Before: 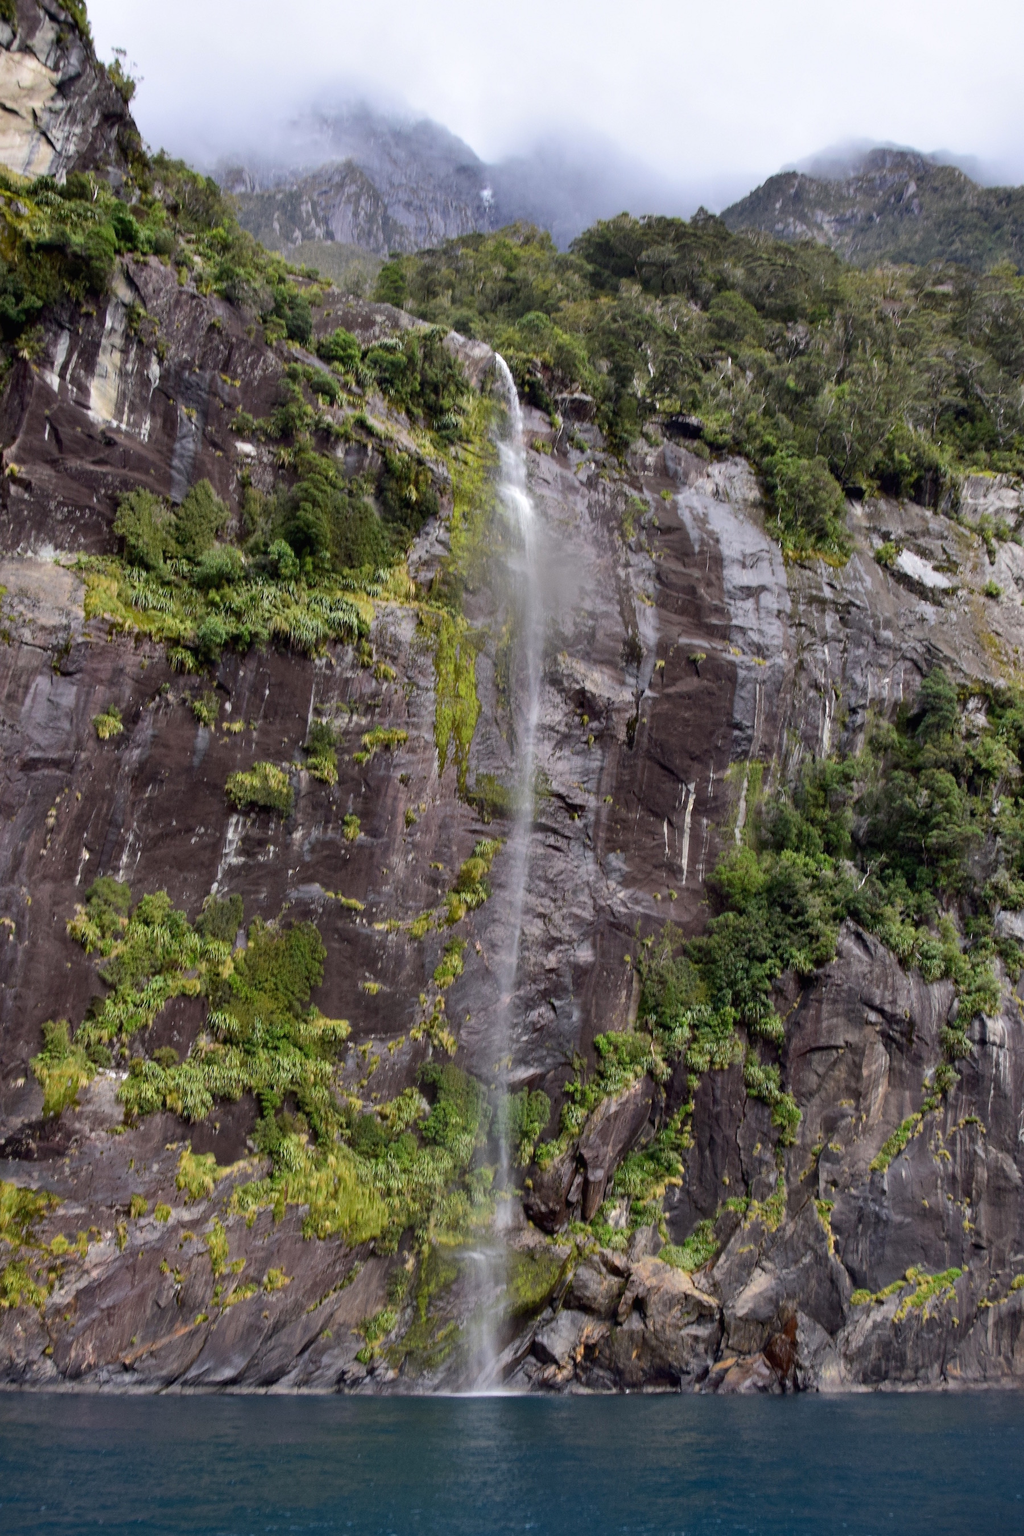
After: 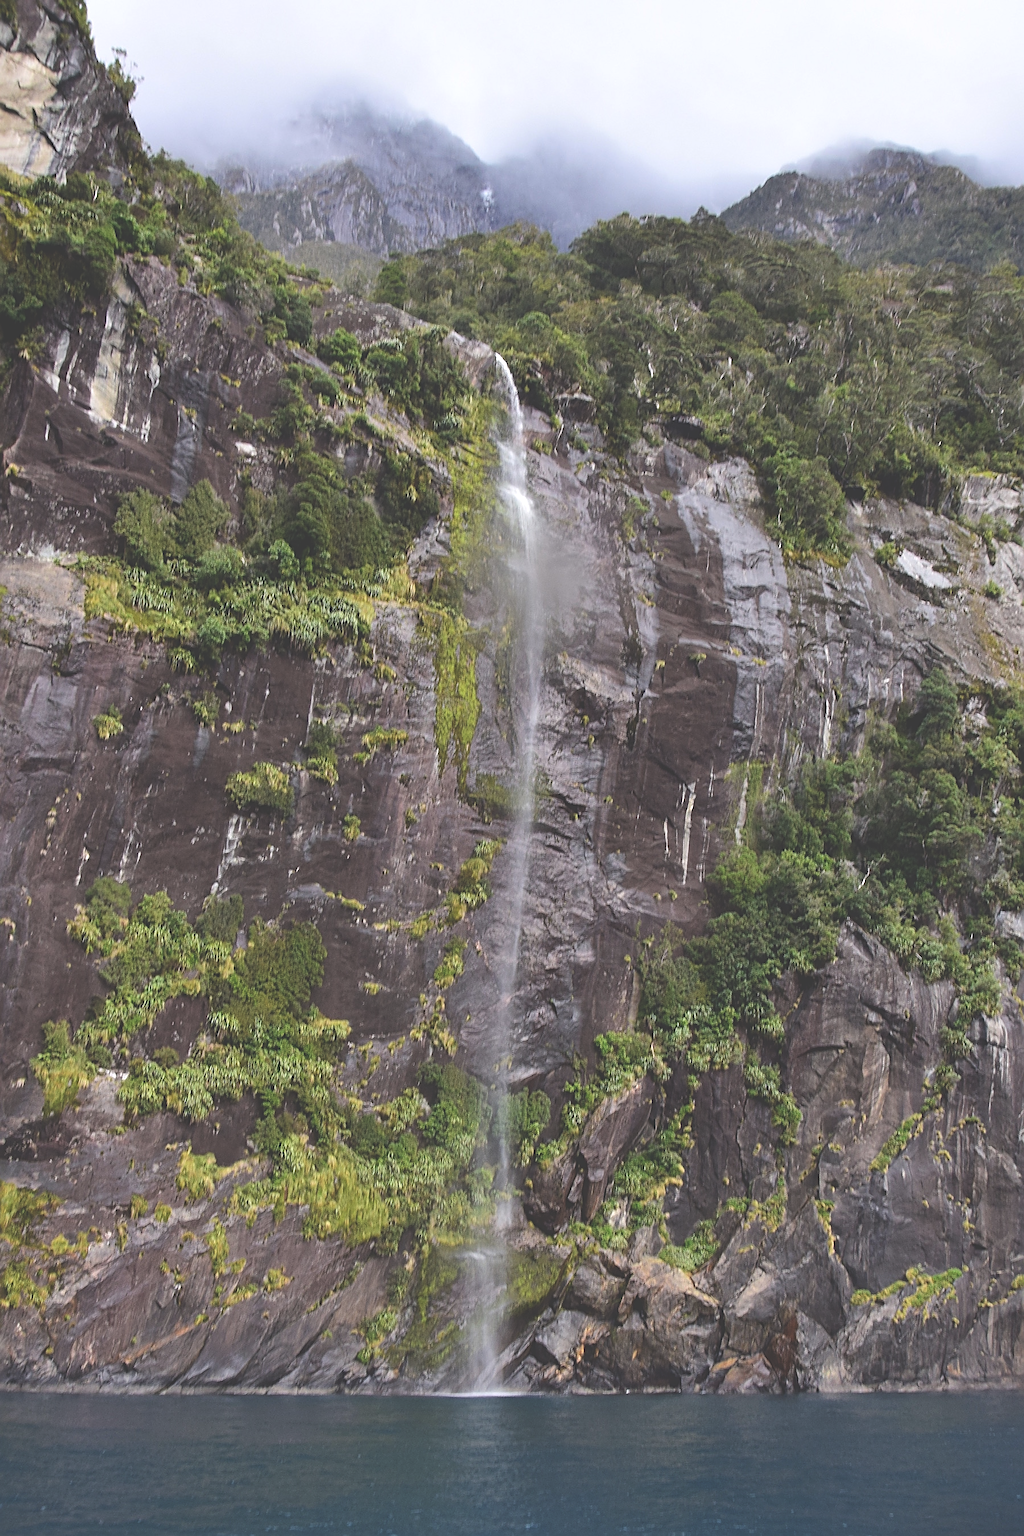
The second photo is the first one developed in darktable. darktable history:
exposure: black level correction -0.041, exposure 0.064 EV, compensate highlight preservation false
sharpen: radius 2.543, amount 0.636
